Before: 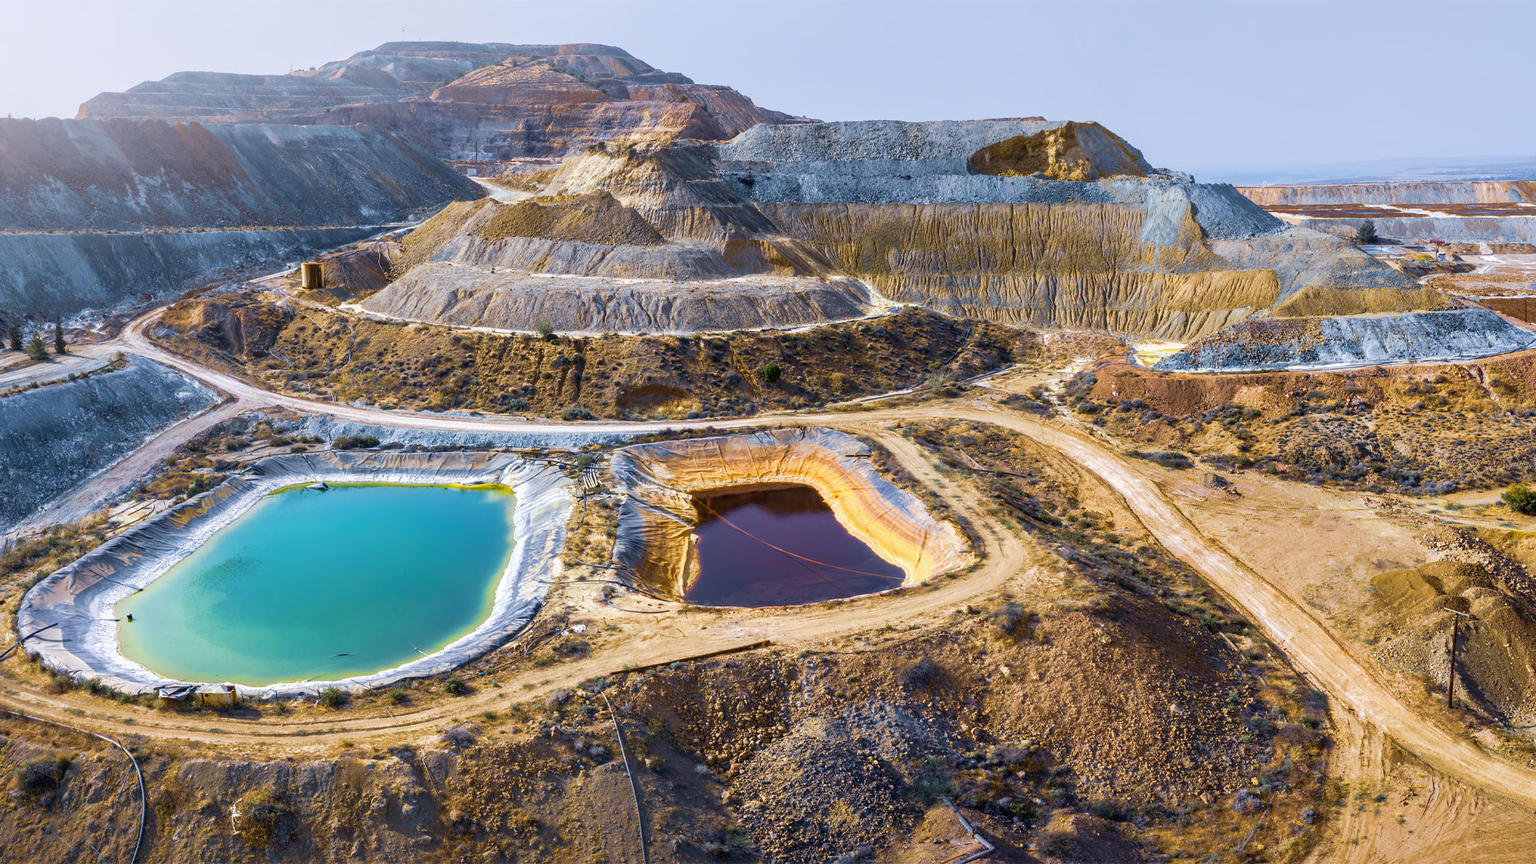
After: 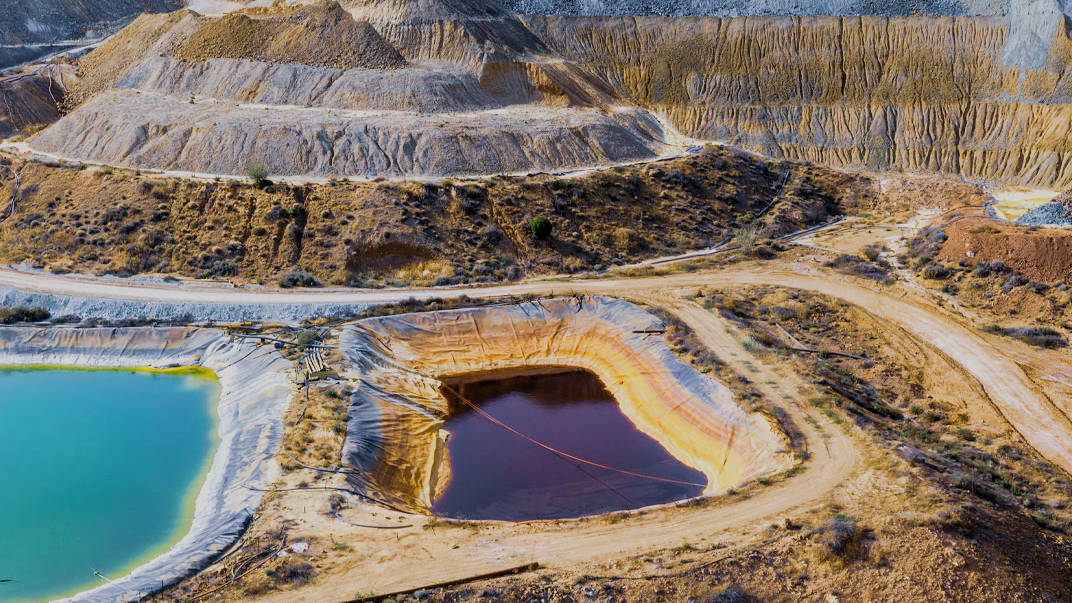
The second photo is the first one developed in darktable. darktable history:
crop and rotate: left 22.13%, top 22.054%, right 22.026%, bottom 22.102%
filmic rgb: black relative exposure -7.65 EV, white relative exposure 4.56 EV, hardness 3.61
